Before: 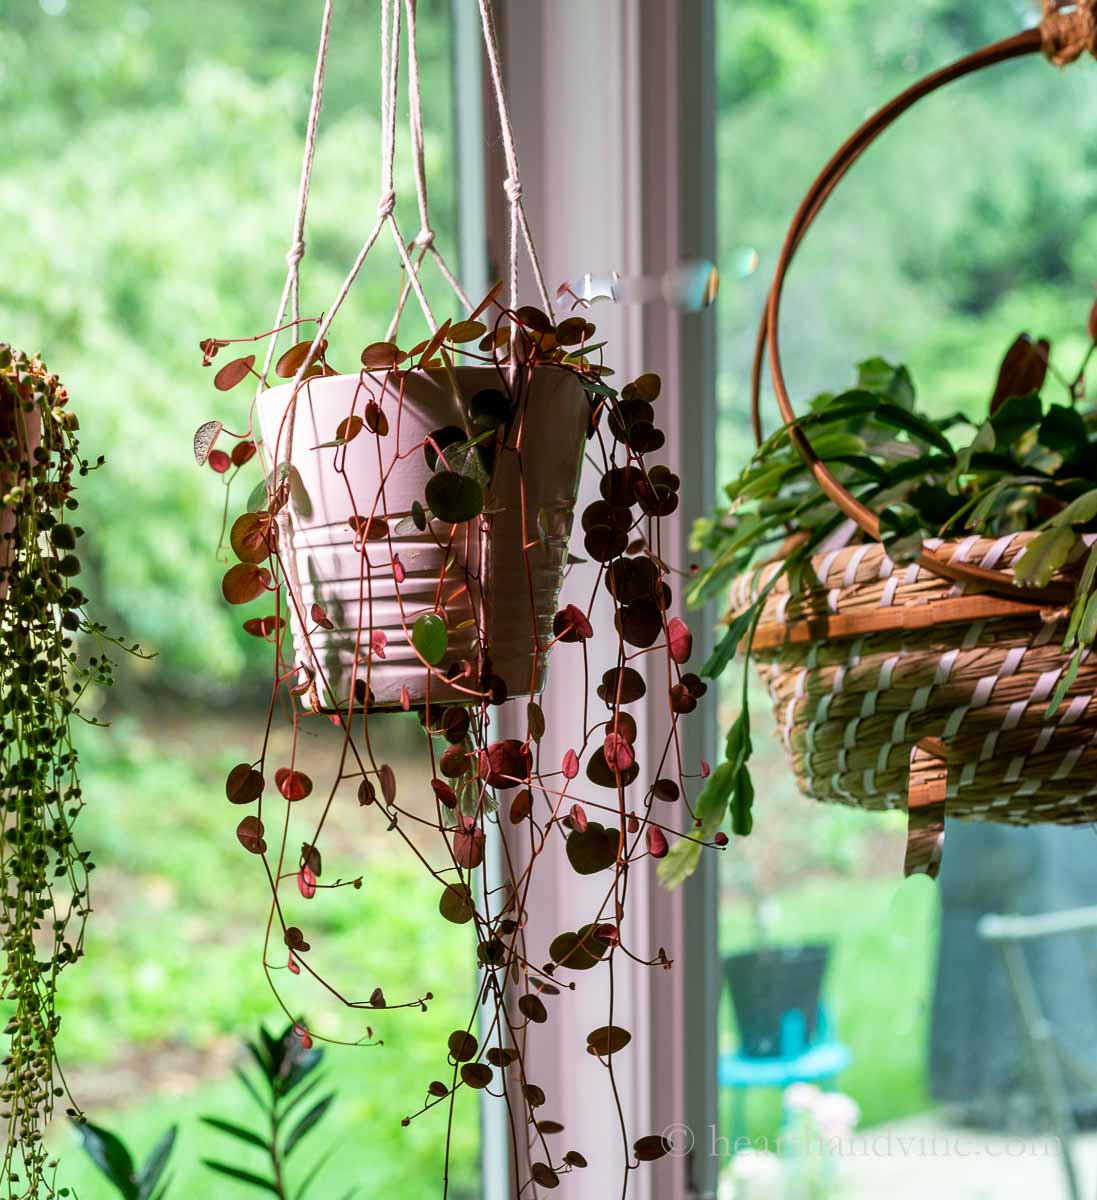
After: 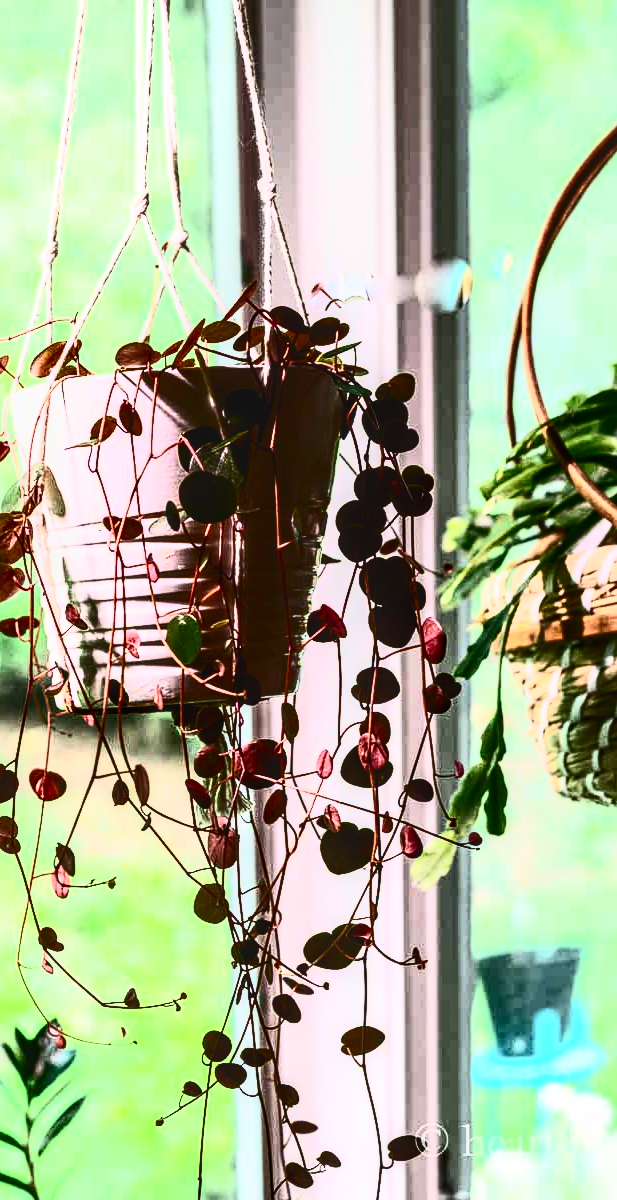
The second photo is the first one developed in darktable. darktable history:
contrast brightness saturation: contrast 0.938, brightness 0.19
tone equalizer: -8 EV -0.382 EV, -7 EV -0.416 EV, -6 EV -0.365 EV, -5 EV -0.249 EV, -3 EV 0.222 EV, -2 EV 0.309 EV, -1 EV 0.378 EV, +0 EV 0.438 EV
crop and rotate: left 22.468%, right 21.2%
local contrast: detail 130%
